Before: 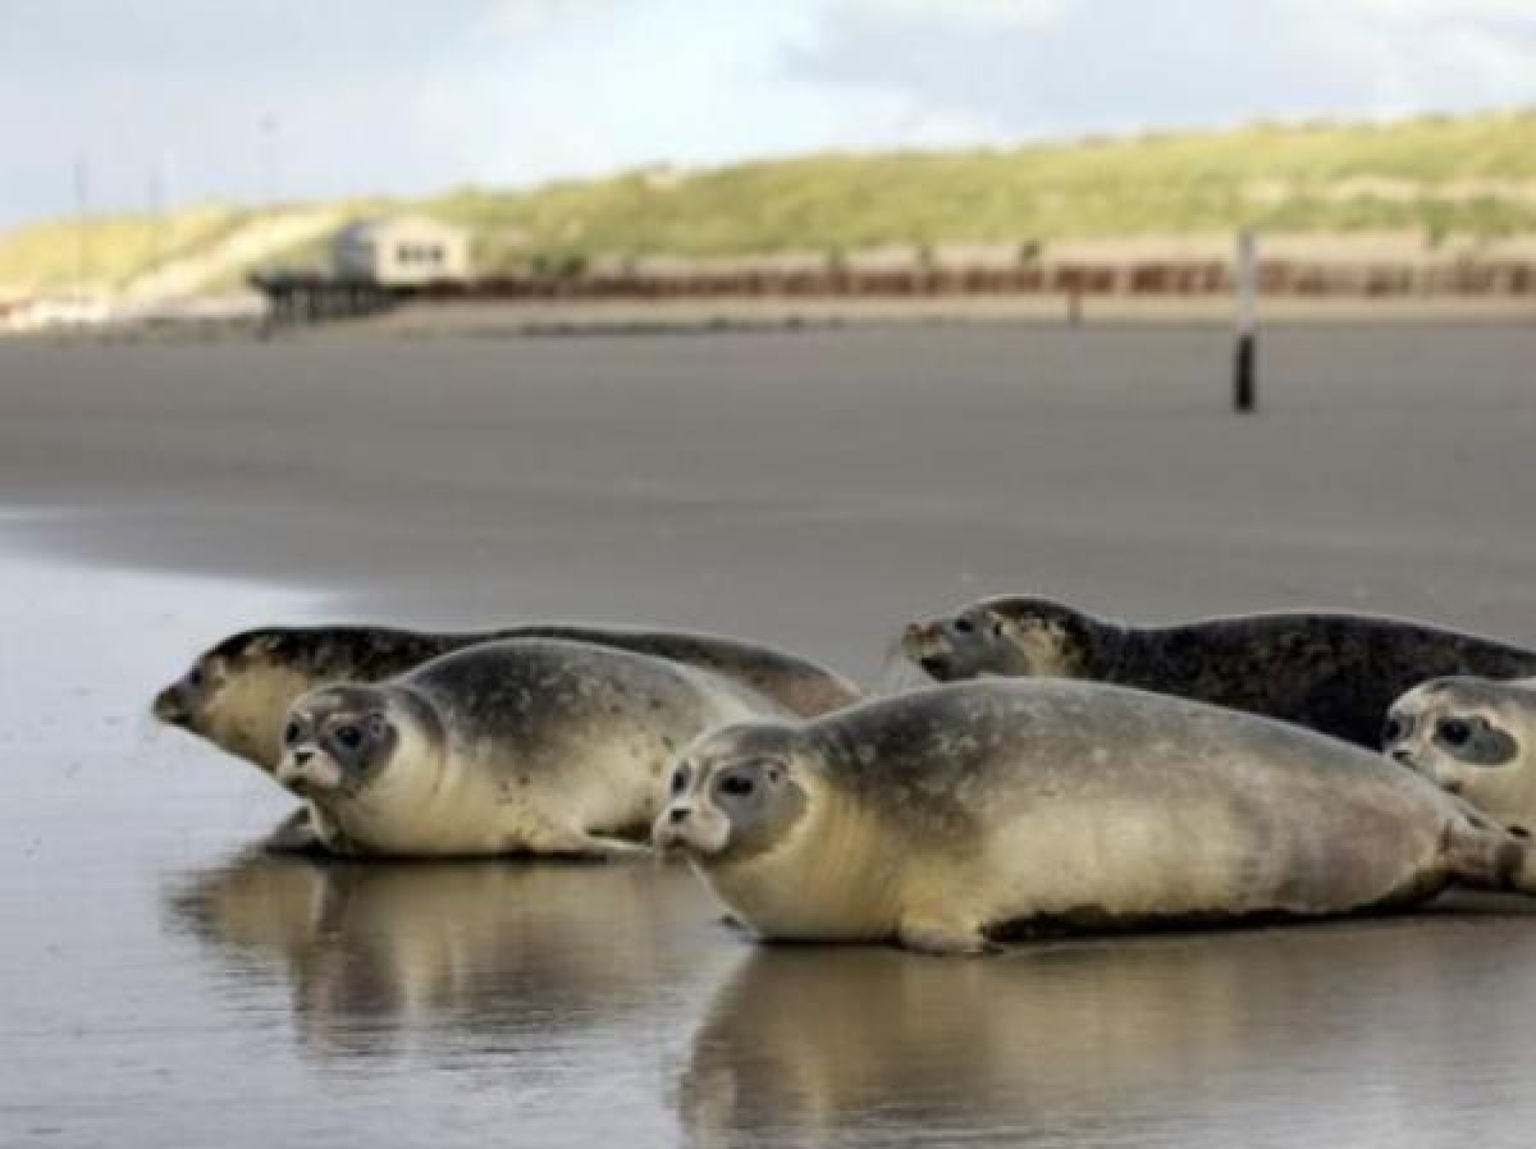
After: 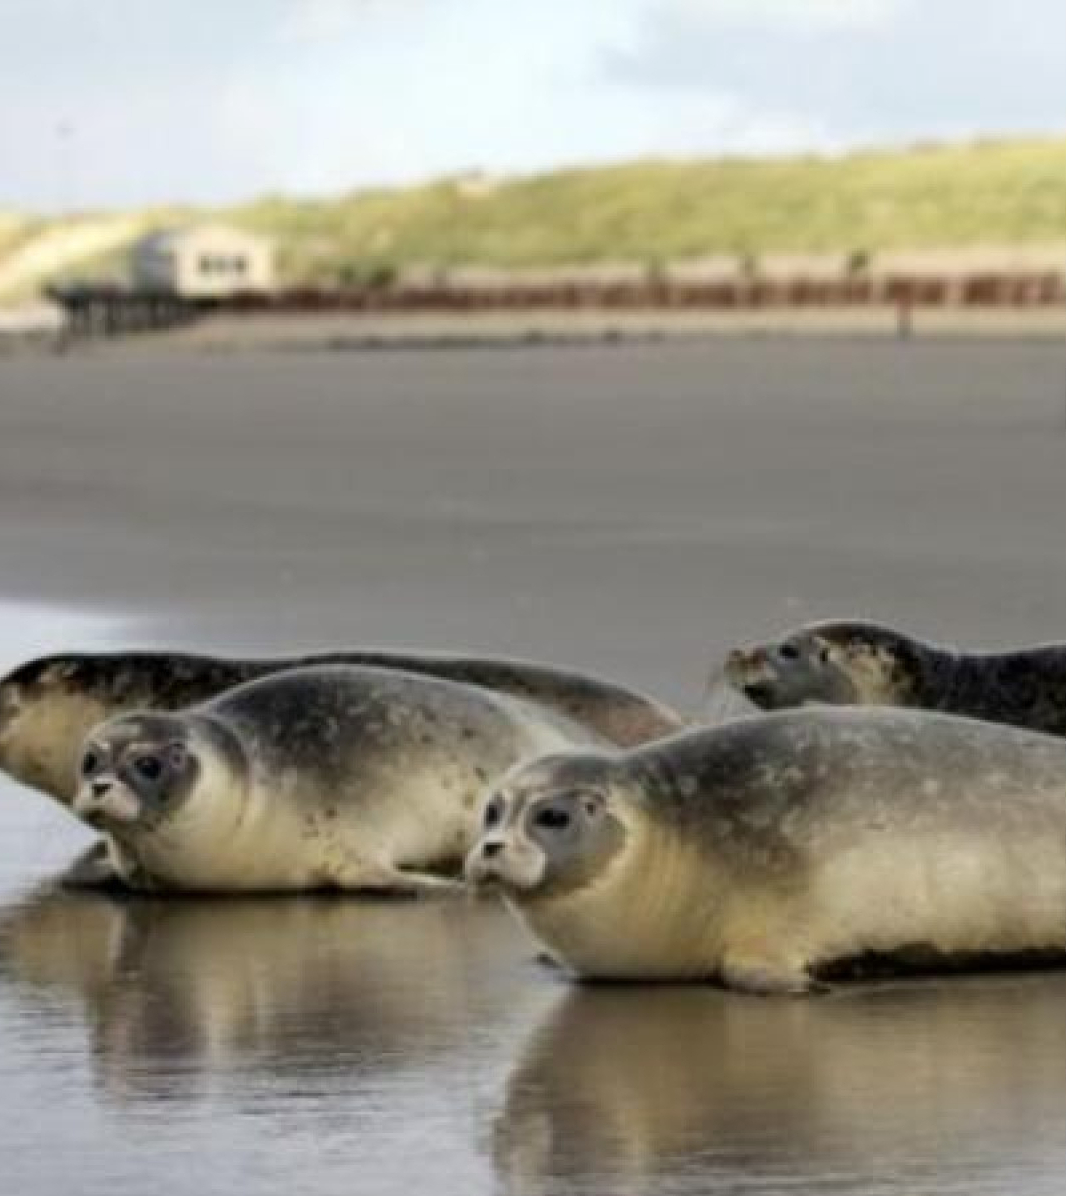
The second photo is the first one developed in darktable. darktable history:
crop and rotate: left 13.537%, right 19.796%
tone curve: curves: ch0 [(0, 0) (0.003, 0.003) (0.011, 0.011) (0.025, 0.025) (0.044, 0.045) (0.069, 0.07) (0.1, 0.101) (0.136, 0.138) (0.177, 0.18) (0.224, 0.228) (0.277, 0.281) (0.335, 0.34) (0.399, 0.405) (0.468, 0.475) (0.543, 0.551) (0.623, 0.633) (0.709, 0.72) (0.801, 0.813) (0.898, 0.907) (1, 1)], preserve colors none
